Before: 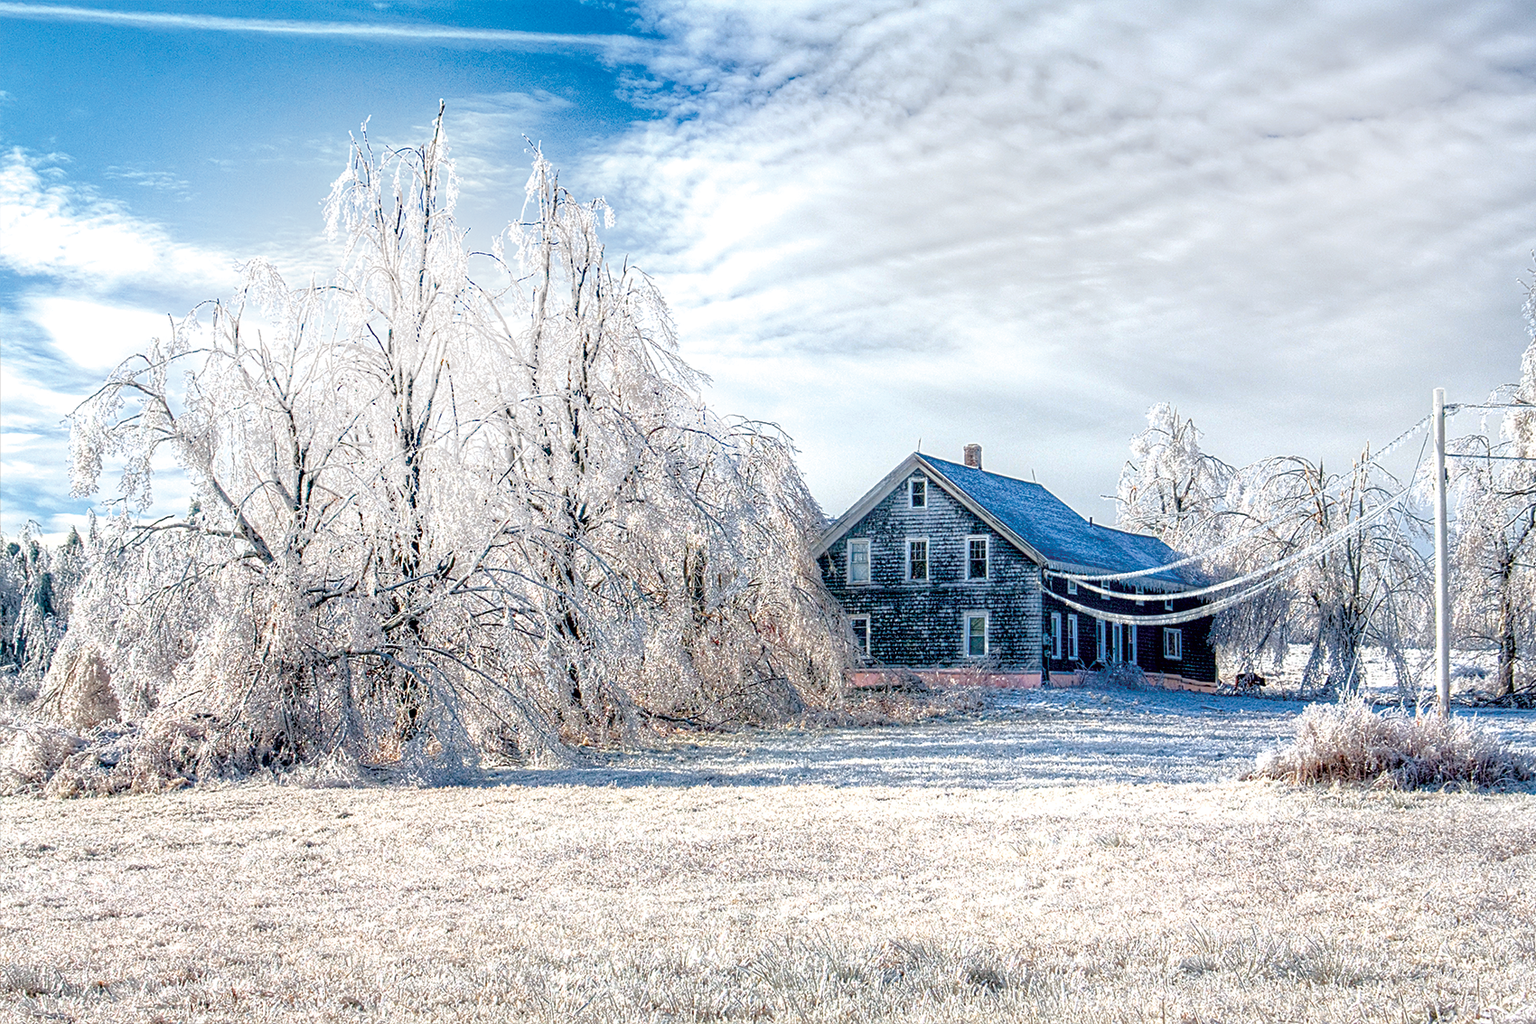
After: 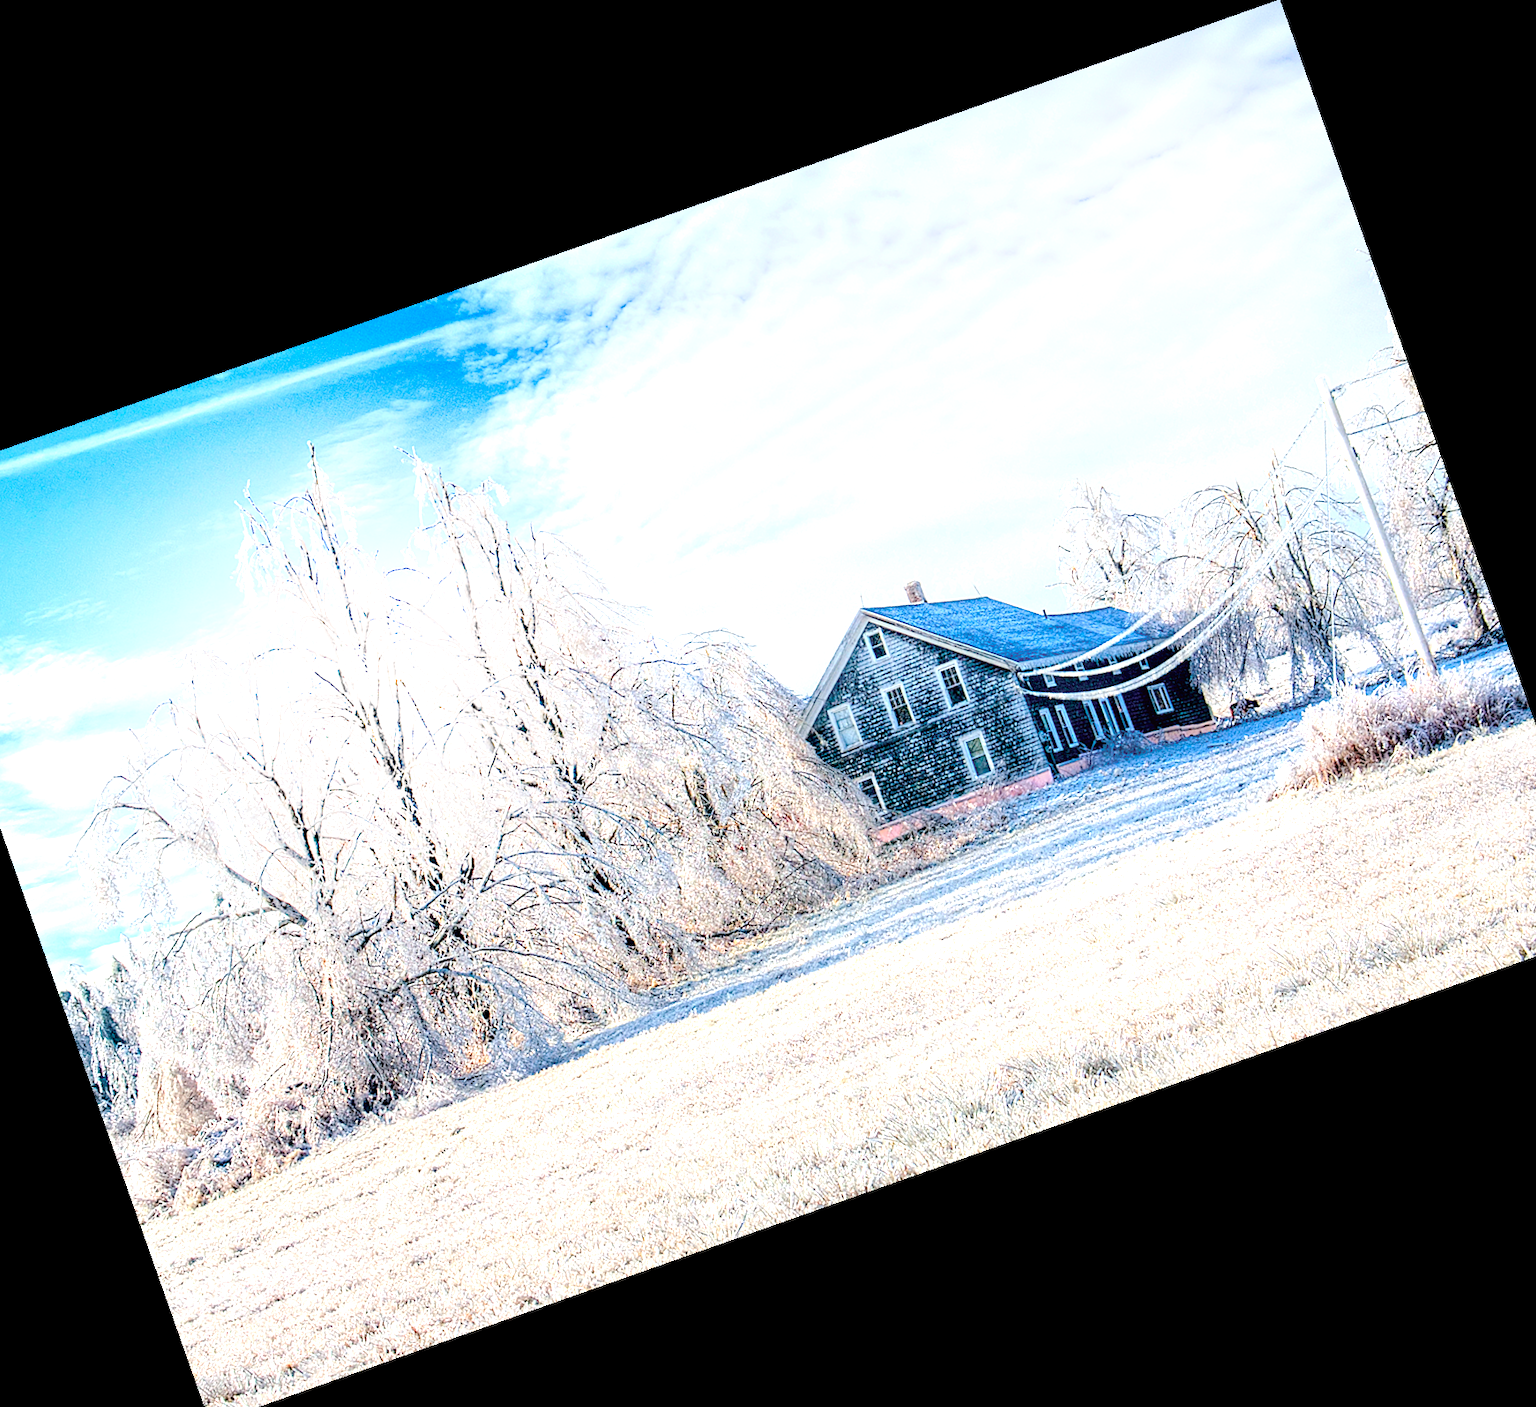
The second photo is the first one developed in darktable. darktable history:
exposure: exposure 0.574 EV, compensate highlight preservation false
crop and rotate: angle 19.43°, left 6.812%, right 4.125%, bottom 1.087%
contrast brightness saturation: contrast 0.2, brightness 0.15, saturation 0.14
rotate and perspective: rotation -0.45°, automatic cropping original format, crop left 0.008, crop right 0.992, crop top 0.012, crop bottom 0.988
base curve: curves: ch0 [(0, 0) (0.297, 0.298) (1, 1)], preserve colors none
